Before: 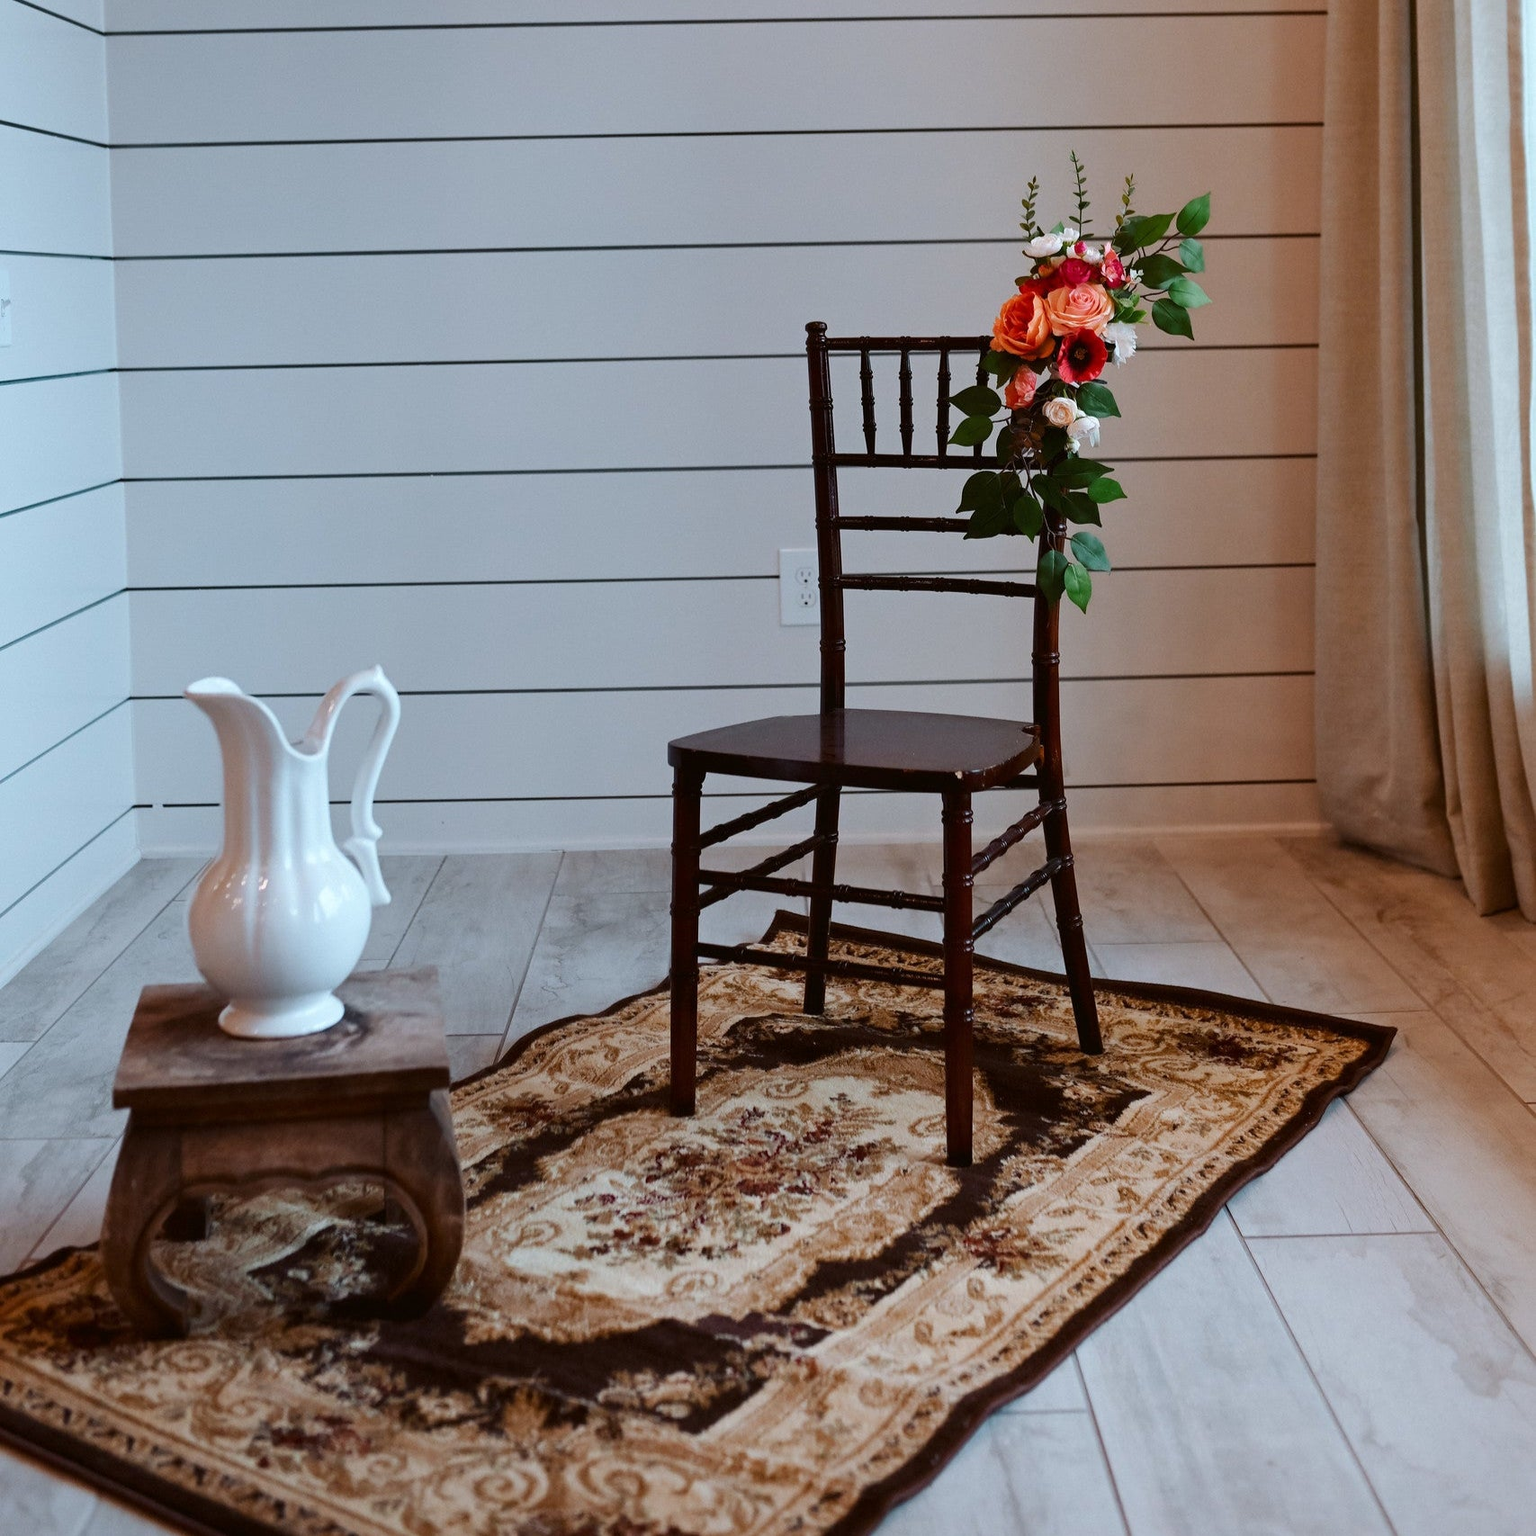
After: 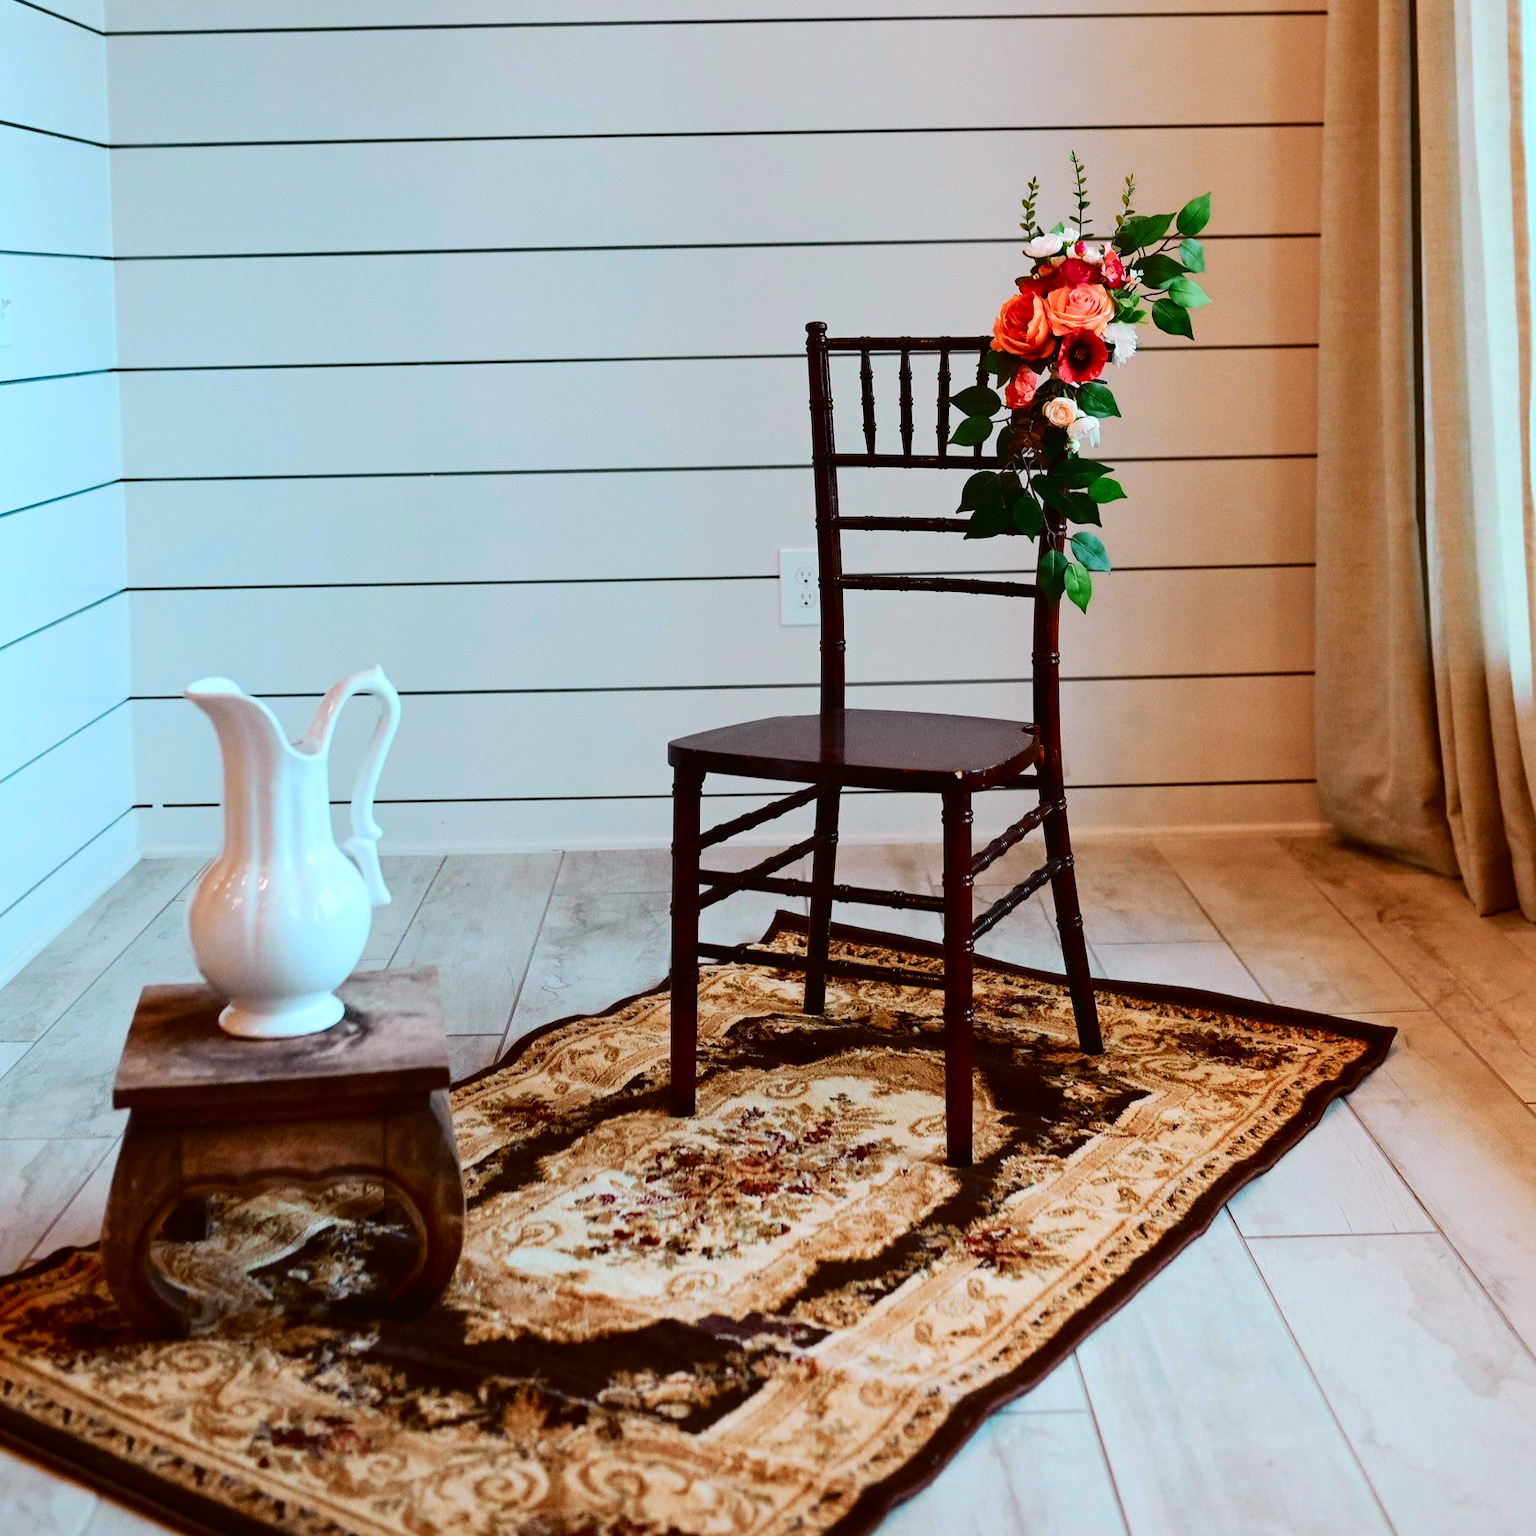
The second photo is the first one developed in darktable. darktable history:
tone curve: curves: ch0 [(0, 0.003) (0.044, 0.032) (0.12, 0.089) (0.19, 0.175) (0.271, 0.294) (0.457, 0.546) (0.588, 0.71) (0.701, 0.815) (0.86, 0.922) (1, 0.982)]; ch1 [(0, 0) (0.247, 0.215) (0.433, 0.382) (0.466, 0.426) (0.493, 0.481) (0.501, 0.5) (0.517, 0.524) (0.557, 0.582) (0.598, 0.651) (0.671, 0.735) (0.796, 0.85) (1, 1)]; ch2 [(0, 0) (0.249, 0.216) (0.357, 0.317) (0.448, 0.432) (0.478, 0.492) (0.498, 0.499) (0.517, 0.53) (0.537, 0.57) (0.569, 0.623) (0.61, 0.663) (0.706, 0.75) (0.808, 0.809) (0.991, 0.968)], color space Lab, independent channels, preserve colors none
base curve: curves: ch0 [(0, 0) (0.297, 0.298) (1, 1)], preserve colors none
